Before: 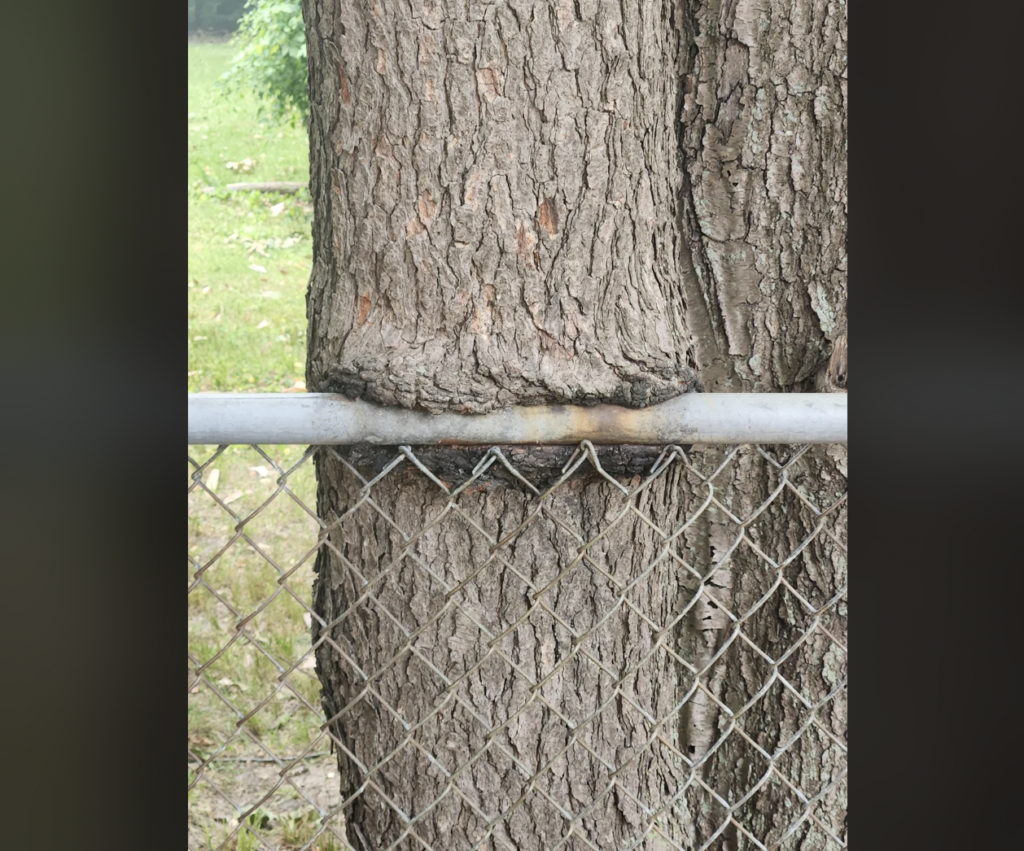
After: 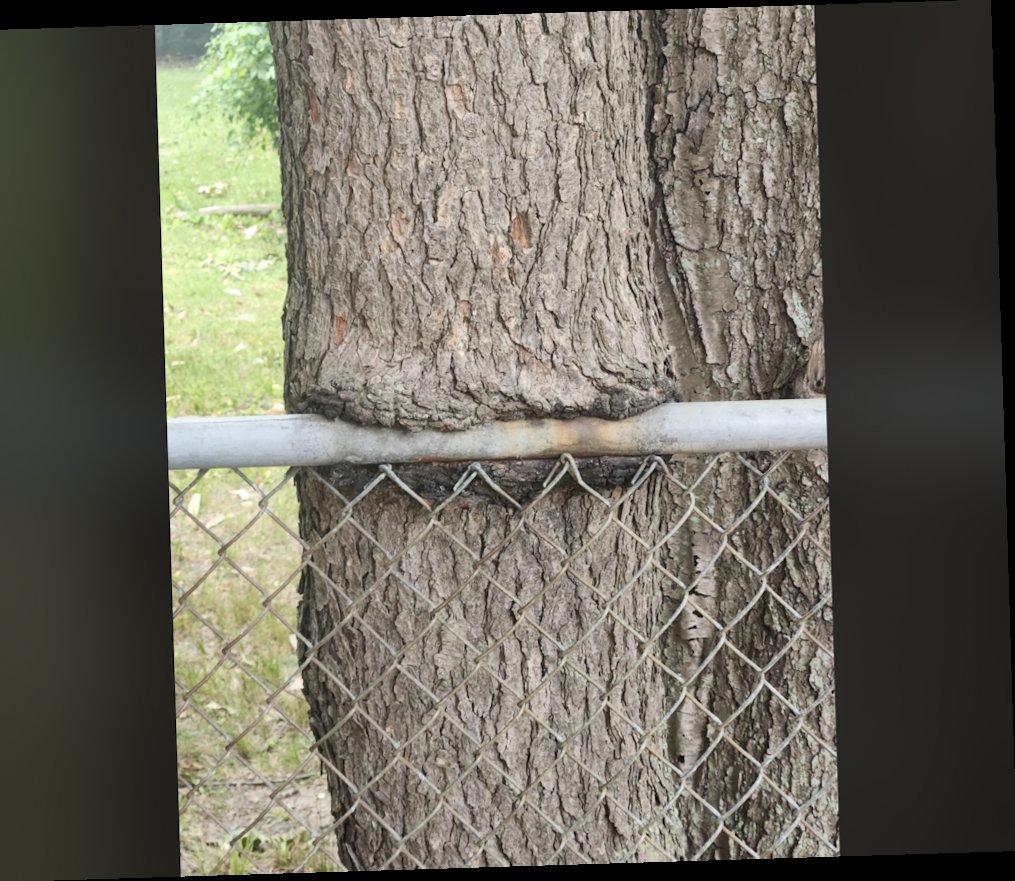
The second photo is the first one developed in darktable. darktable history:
rotate and perspective: rotation -1.75°, automatic cropping off
crop and rotate: left 3.238%
